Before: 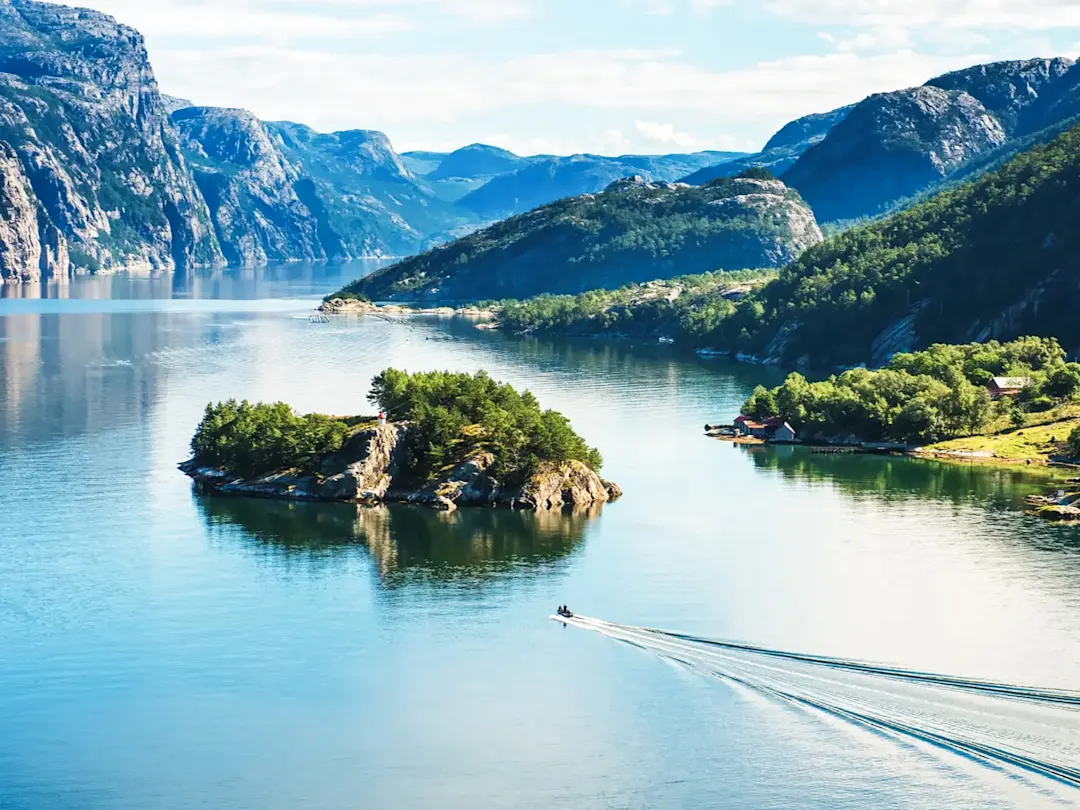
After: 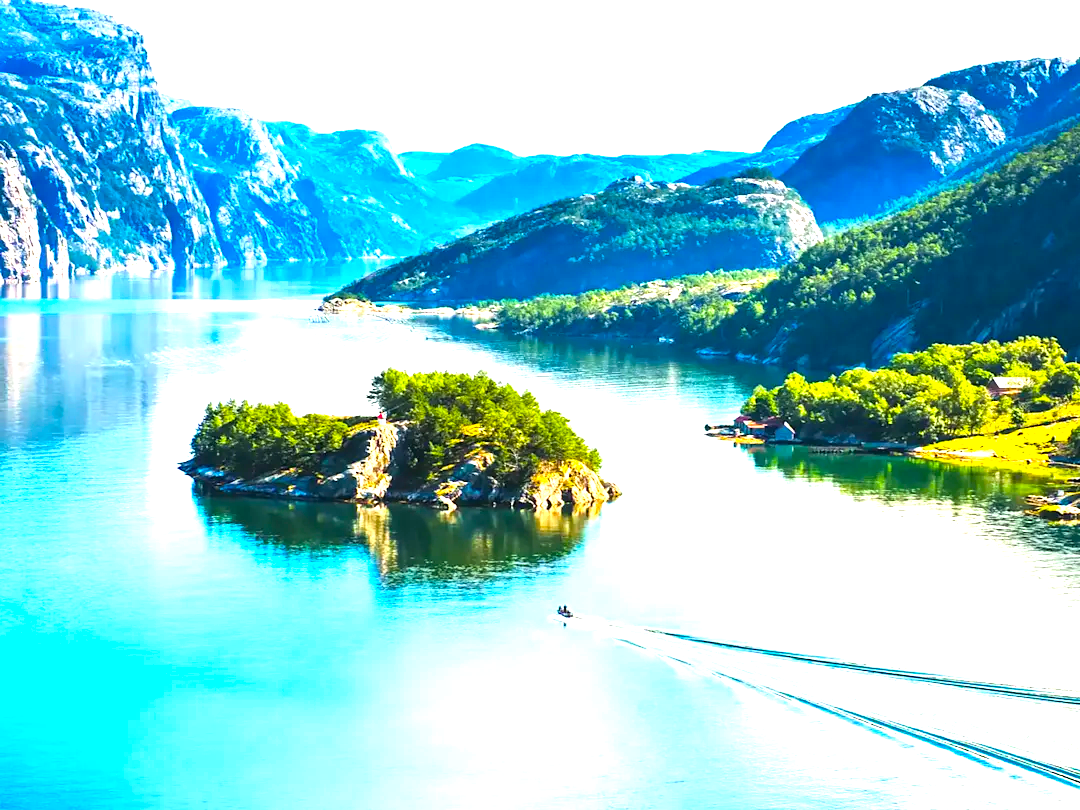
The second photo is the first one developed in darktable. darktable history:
exposure: black level correction 0, exposure 1.2 EV, compensate highlight preservation false
color balance rgb: perceptual saturation grading › global saturation 73.904%, perceptual saturation grading › shadows -29.054%
